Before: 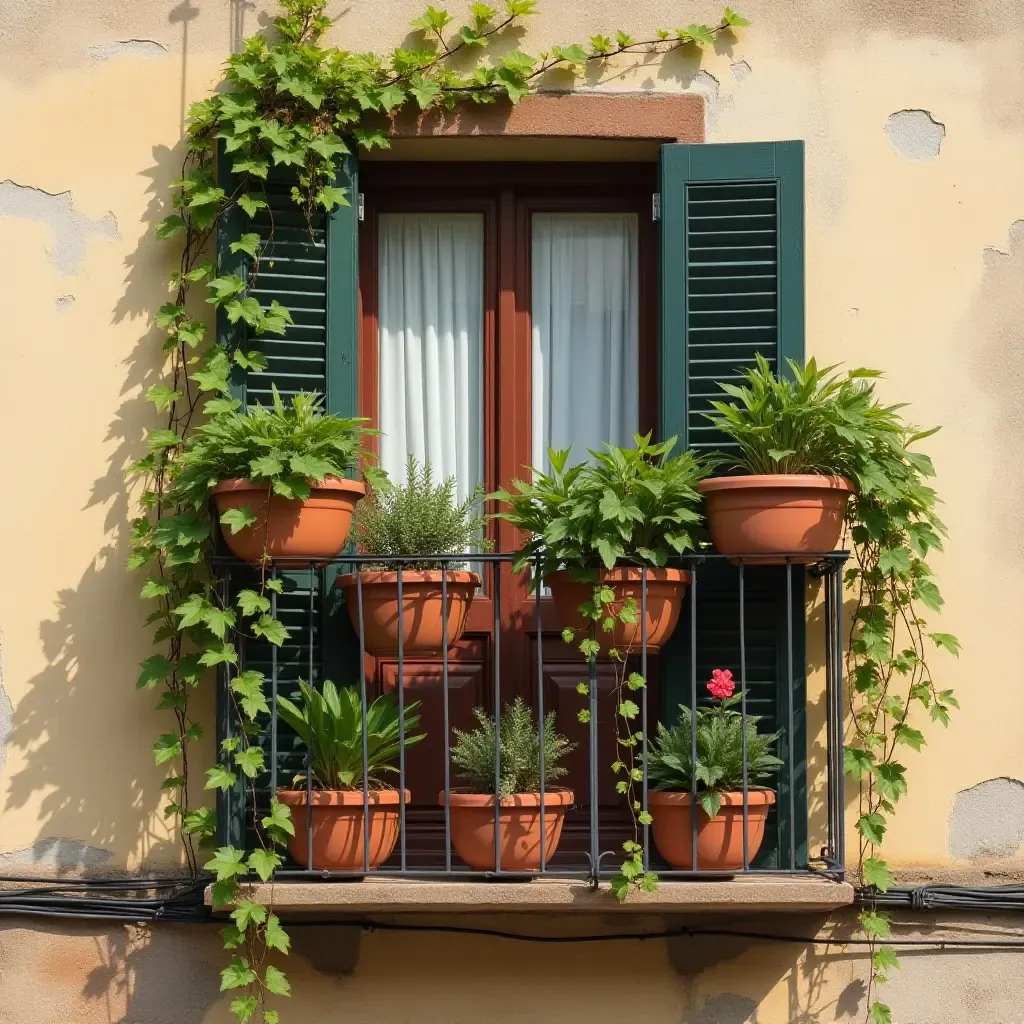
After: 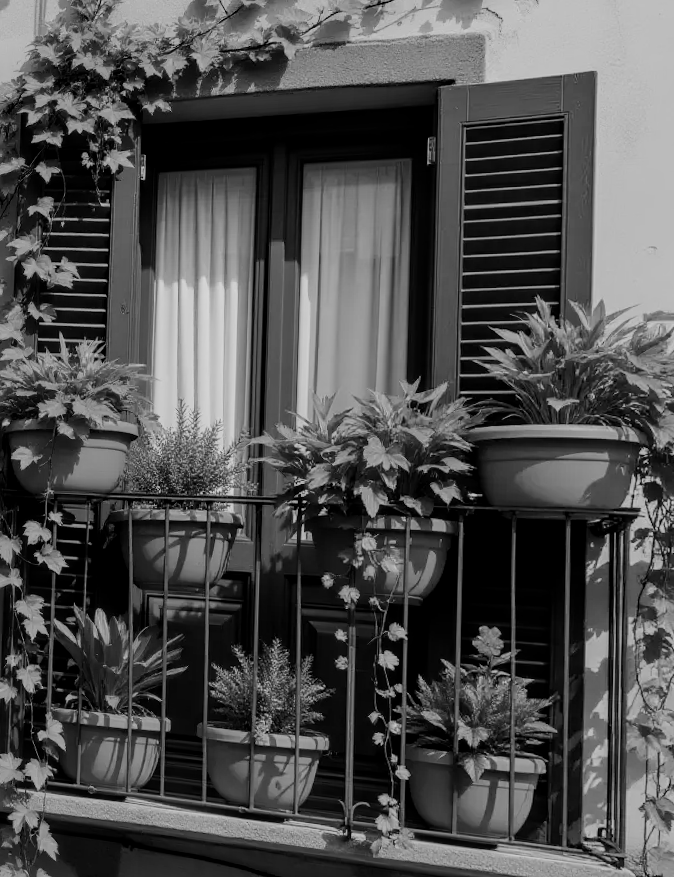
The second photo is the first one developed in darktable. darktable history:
crop and rotate: left 15.055%, right 18.278%
monochrome: a 14.95, b -89.96
filmic rgb: black relative exposure -7.5 EV, white relative exposure 5 EV, hardness 3.31, contrast 1.3, contrast in shadows safe
color balance rgb: linear chroma grading › global chroma 15%, perceptual saturation grading › global saturation 30%
local contrast: on, module defaults
rotate and perspective: rotation 1.69°, lens shift (vertical) -0.023, lens shift (horizontal) -0.291, crop left 0.025, crop right 0.988, crop top 0.092, crop bottom 0.842
